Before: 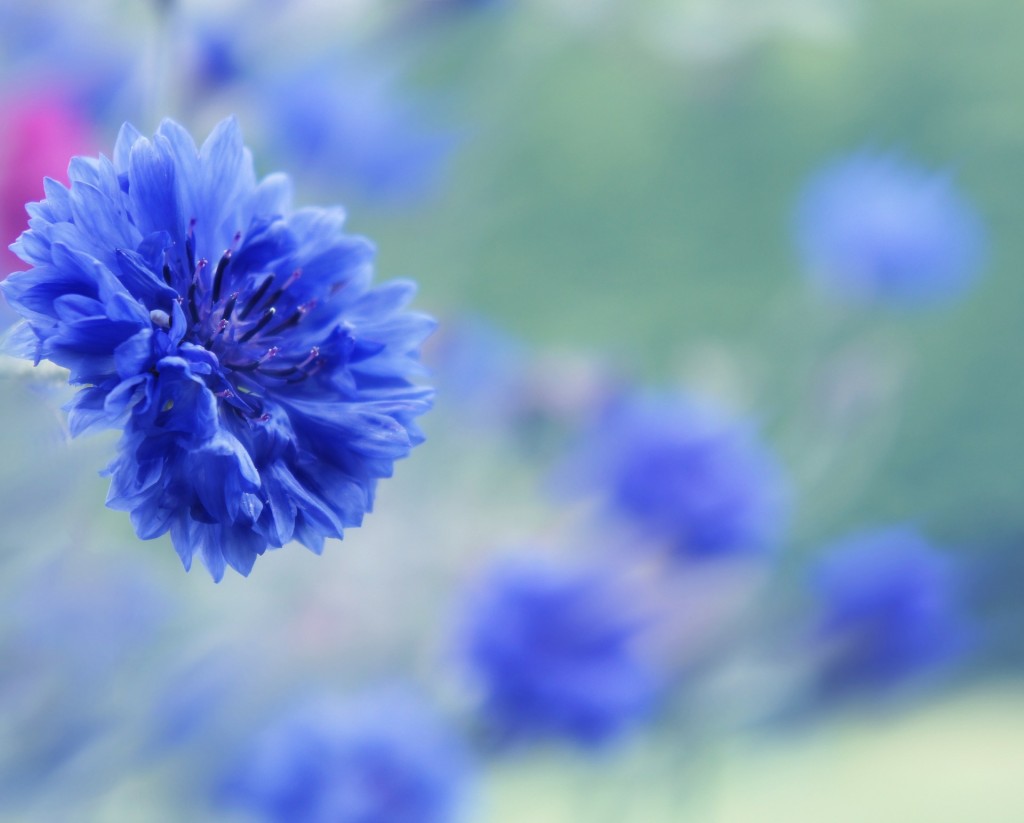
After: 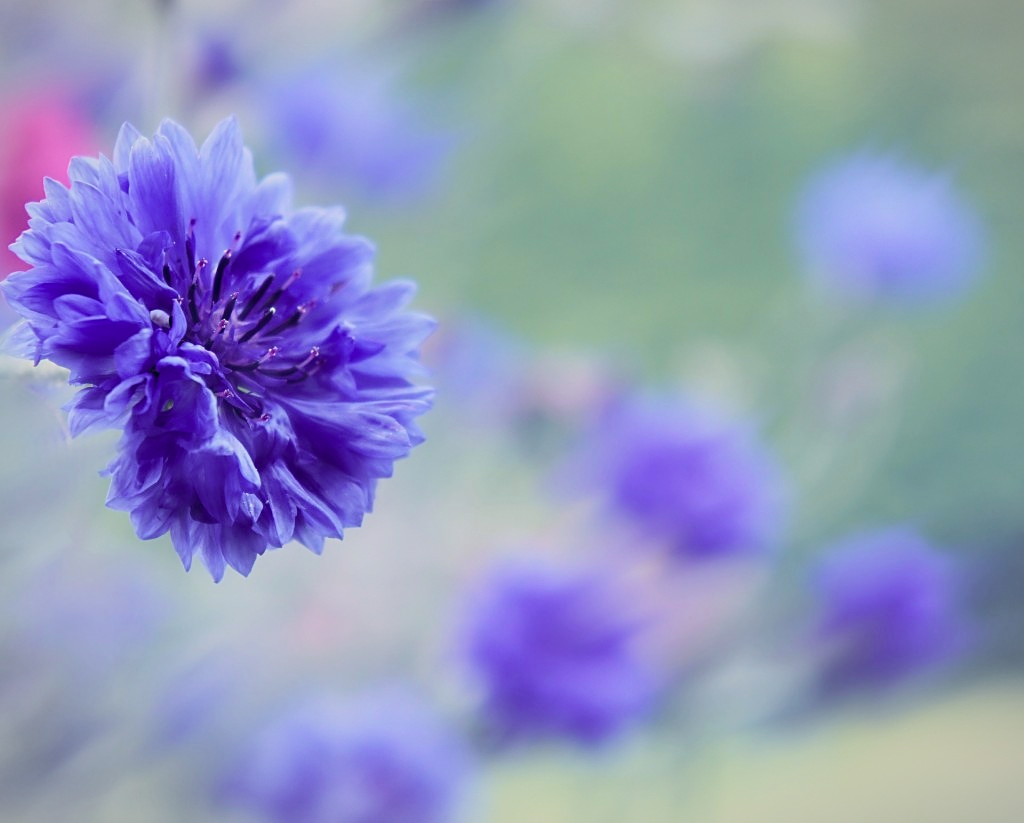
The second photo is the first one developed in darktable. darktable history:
color balance: lift [0.998, 0.998, 1.001, 1.002], gamma [0.995, 1.025, 0.992, 0.975], gain [0.995, 1.02, 0.997, 0.98]
sharpen: on, module defaults
tone curve: curves: ch0 [(0, 0) (0.091, 0.074) (0.184, 0.168) (0.491, 0.519) (0.748, 0.765) (1, 0.919)]; ch1 [(0, 0) (0.179, 0.173) (0.322, 0.32) (0.424, 0.424) (0.502, 0.504) (0.56, 0.578) (0.631, 0.667) (0.777, 0.806) (1, 1)]; ch2 [(0, 0) (0.434, 0.447) (0.483, 0.487) (0.547, 0.564) (0.676, 0.673) (1, 1)], color space Lab, independent channels, preserve colors none
vignetting: fall-off start 100%, brightness -0.282, width/height ratio 1.31
white balance: emerald 1
tone equalizer: on, module defaults
